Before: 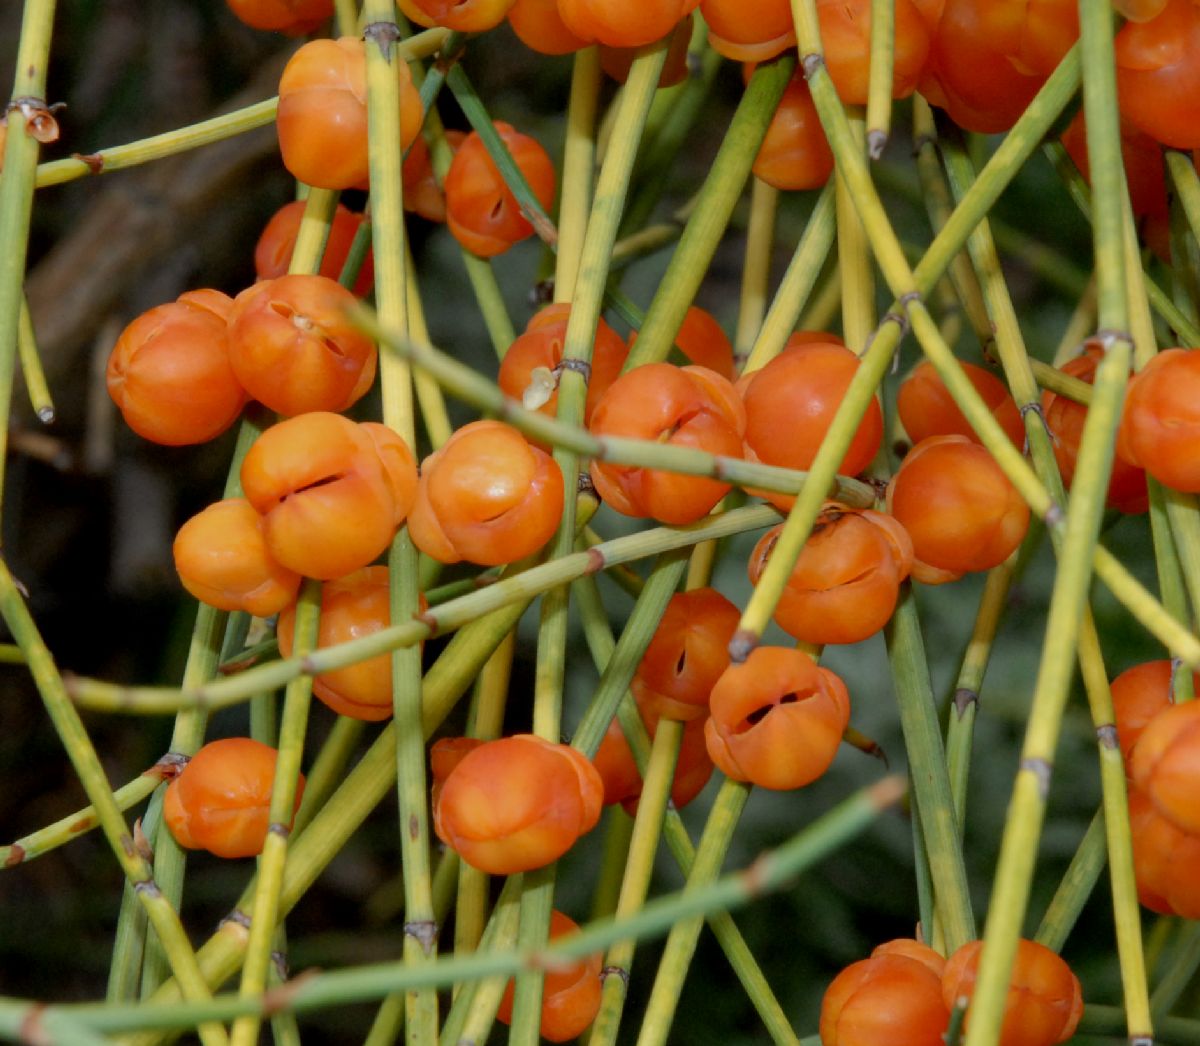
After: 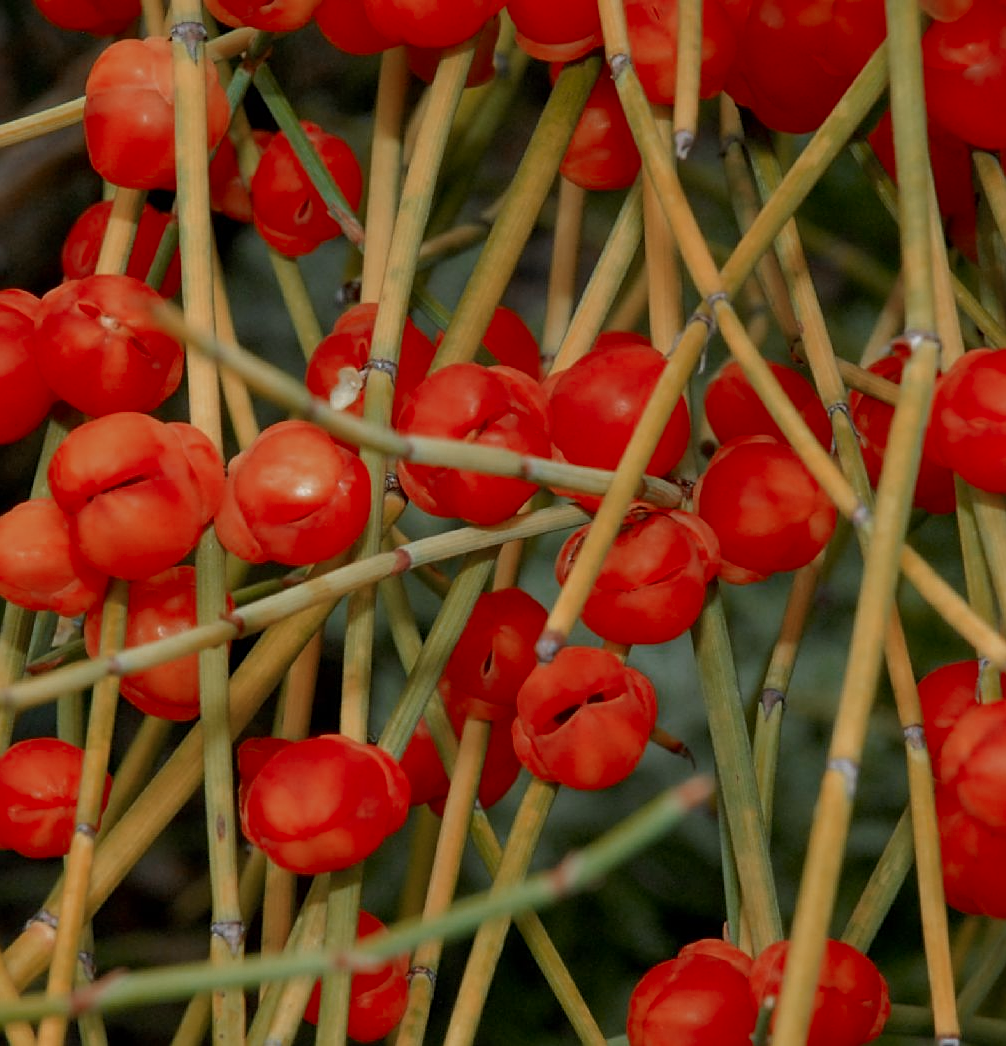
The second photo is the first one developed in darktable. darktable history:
sharpen: on, module defaults
color zones: curves: ch0 [(0, 0.299) (0.25, 0.383) (0.456, 0.352) (0.736, 0.571)]; ch1 [(0, 0.63) (0.151, 0.568) (0.254, 0.416) (0.47, 0.558) (0.732, 0.37) (0.909, 0.492)]; ch2 [(0.004, 0.604) (0.158, 0.443) (0.257, 0.403) (0.761, 0.468)]
crop: left 16.145%
